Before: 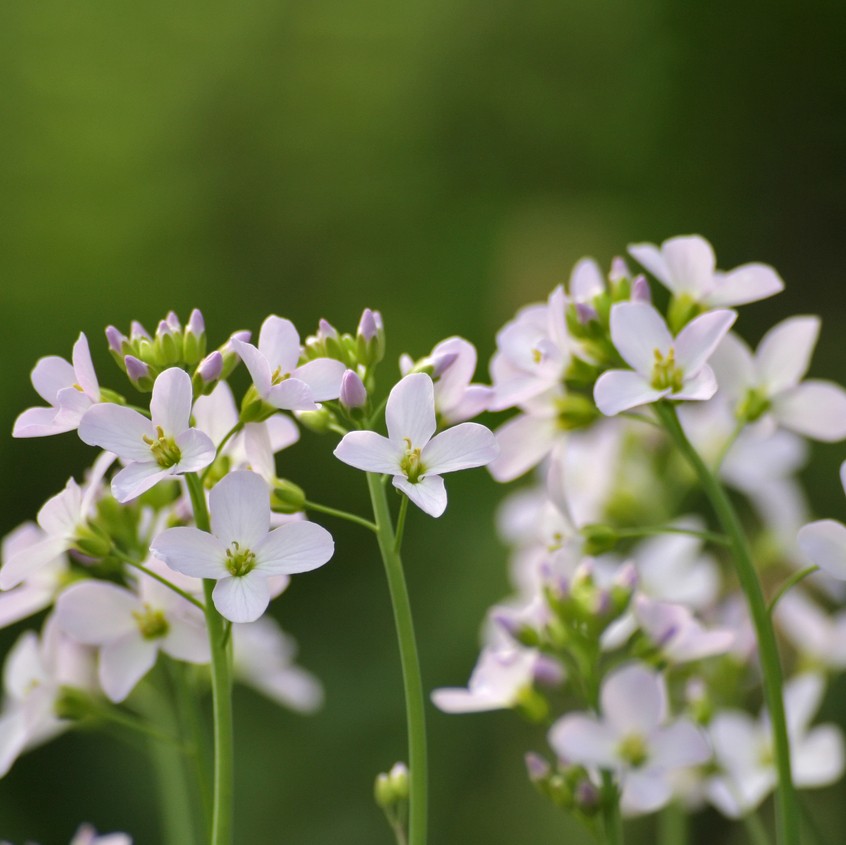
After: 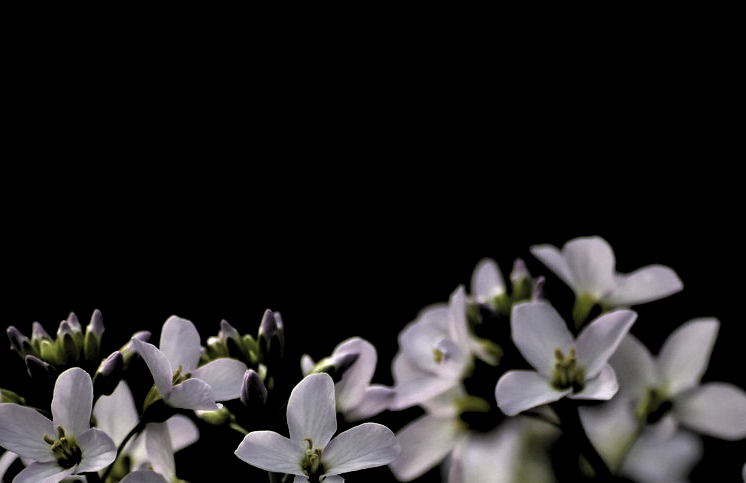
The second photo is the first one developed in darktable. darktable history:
levels: levels [0.514, 0.759, 1]
crop and rotate: left 11.812%, bottom 42.776%
